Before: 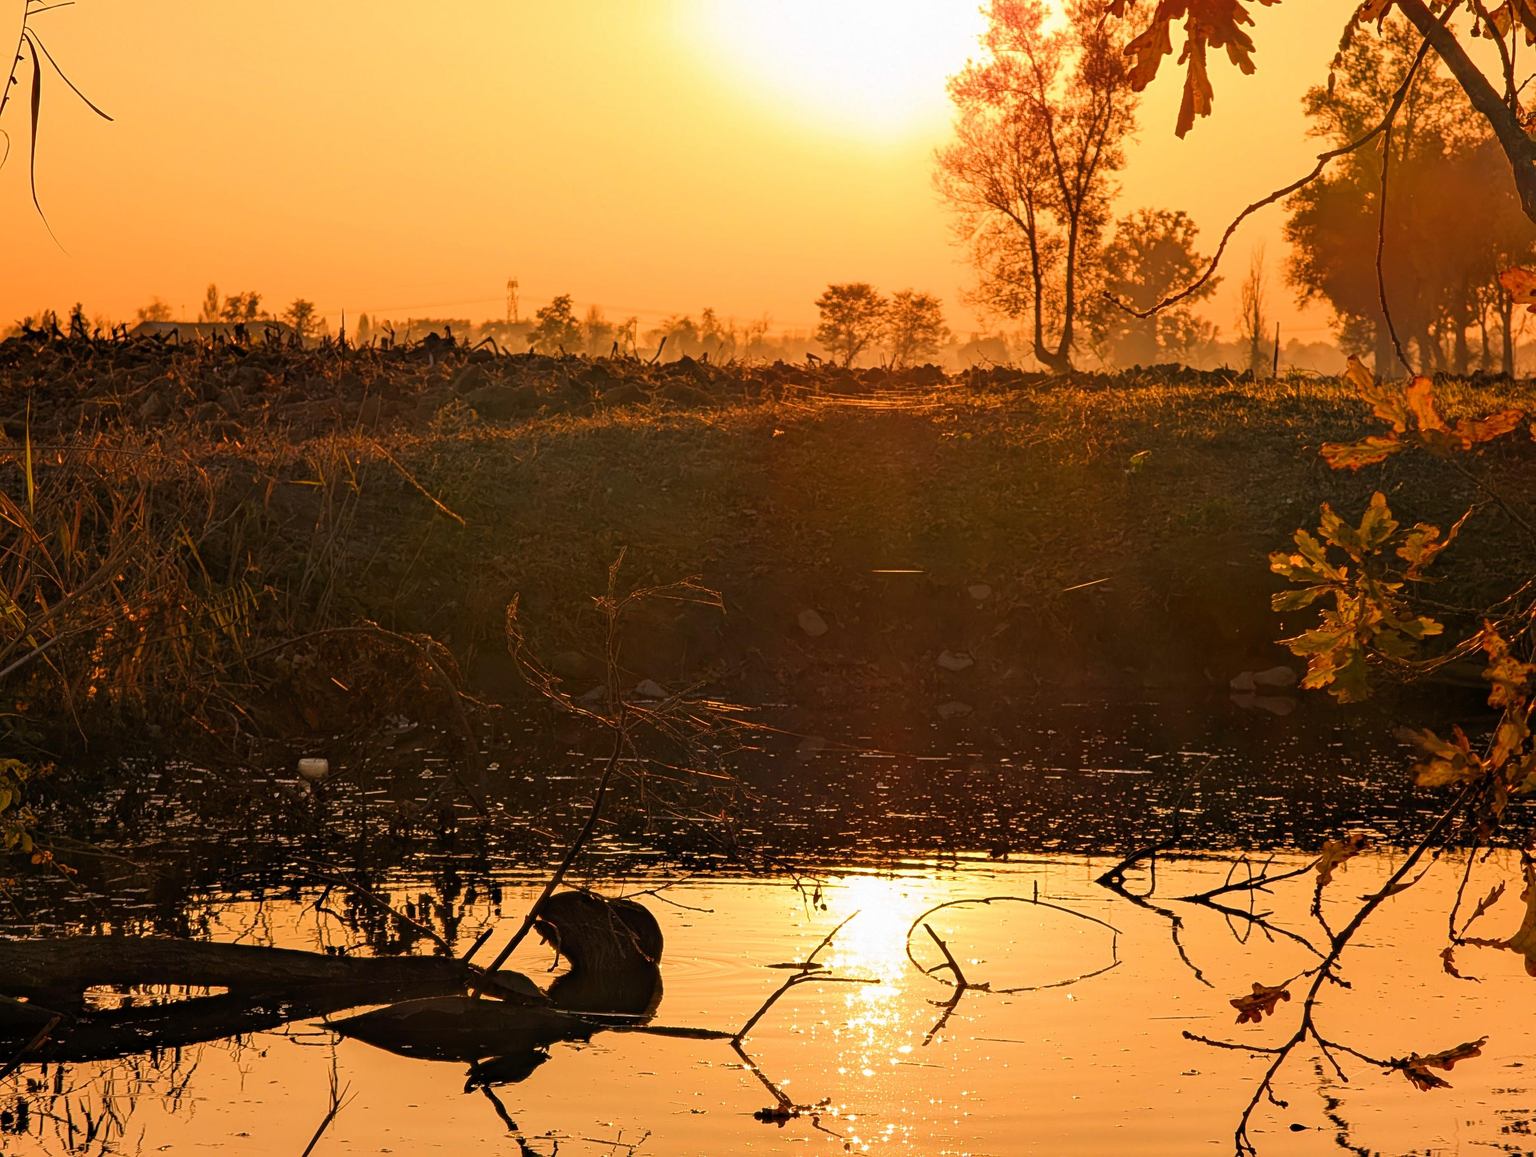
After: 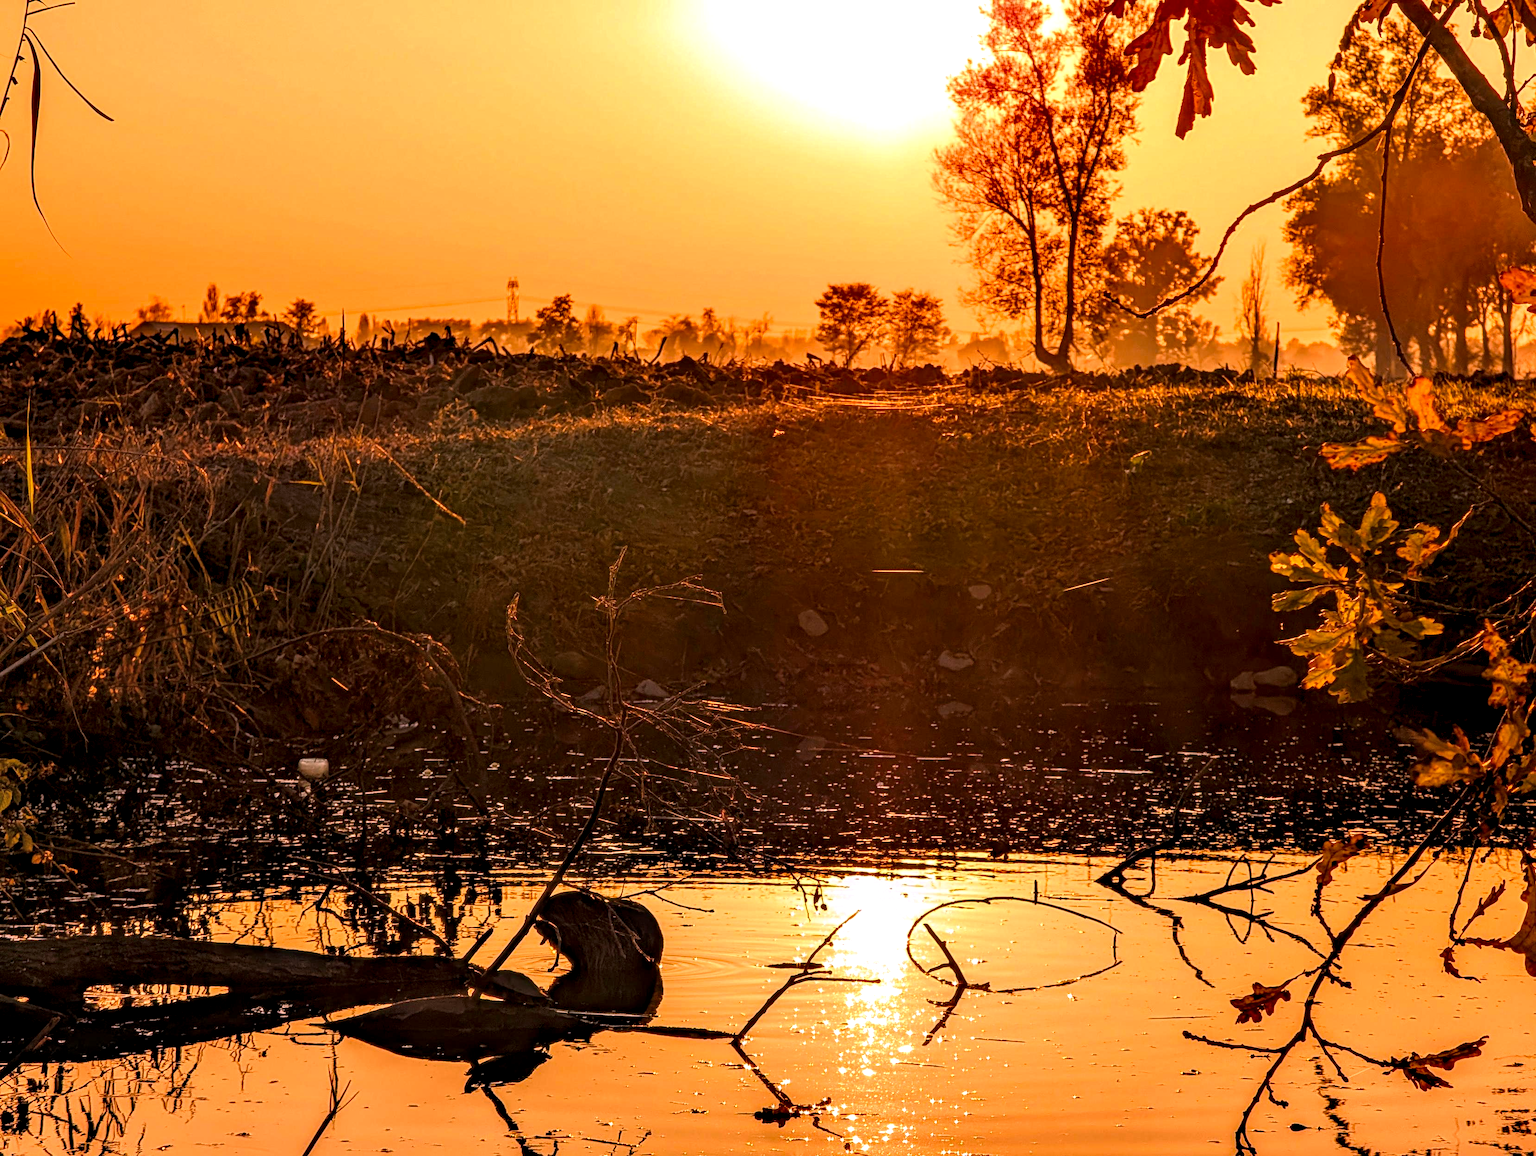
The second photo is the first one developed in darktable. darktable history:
local contrast: highlights 19%, detail 186%
white balance: red 1.05, blue 1.072
